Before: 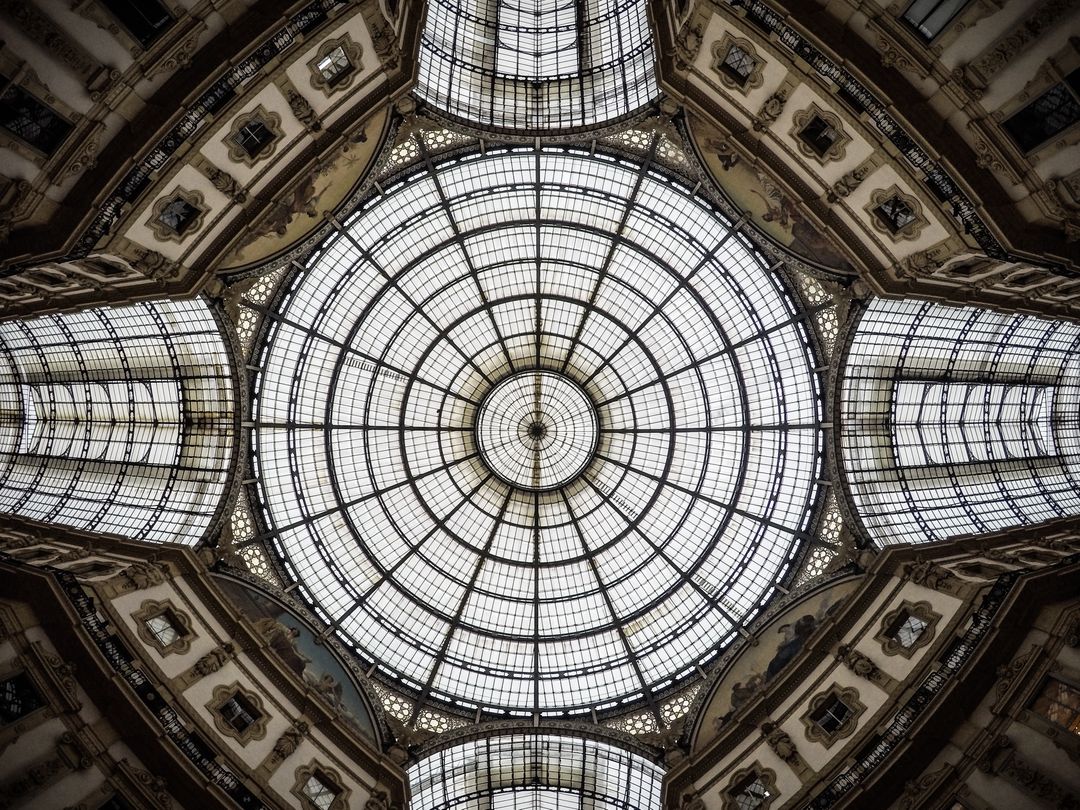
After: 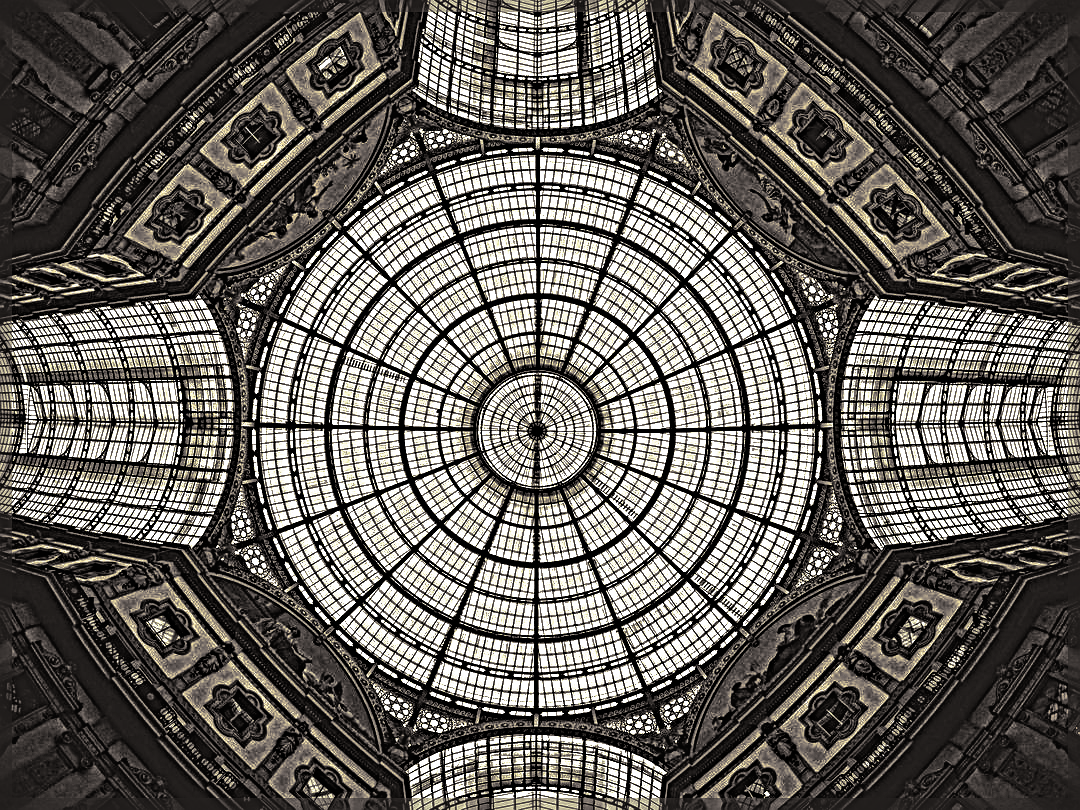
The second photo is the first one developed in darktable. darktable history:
tone curve #1: curves: ch0 [(0, 0) (0.003, 0.003) (0.011, 0.005) (0.025, 0.008) (0.044, 0.012) (0.069, 0.02) (0.1, 0.031) (0.136, 0.047) (0.177, 0.088) (0.224, 0.141) (0.277, 0.222) (0.335, 0.32) (0.399, 0.425) (0.468, 0.524) (0.543, 0.623) (0.623, 0.716) (0.709, 0.796) (0.801, 0.88) (0.898, 0.959) (1, 1)], preserve colors none
tone curve "1": curves: ch0 [(0, 0) (0.91, 0.76) (0.997, 0.913)], color space Lab, linked channels, preserve colors none
local contrast #1: highlights 100%, shadows 100%, detail 144%, midtone range 0.45
local contrast "1": mode bilateral grid, contrast 20, coarseness 3, detail 300%, midtone range 0.2 | blend: blend mode normal, opacity 27%; mask: uniform (no mask)
exposure #1: black level correction -0.1, compensate highlight preservation false
exposure "1": black level correction -0.03, compensate highlight preservation false
color correction: highlights b* 3
split-toning: shadows › hue 26°, shadows › saturation 0.09, highlights › hue 40°, highlights › saturation 0.18, balance -63, compress 0% | blend: blend mode normal, opacity 36%; mask: uniform (no mask)
velvia: on, module defaults
color balance: mode lift, gamma, gain (sRGB), lift [1, 0.69, 1, 1], gamma [1, 1.482, 1, 1], gain [1, 1, 1, 0.802]
sharpen #1: radius 6.3, amount 1.8, threshold 0 | blend: blend mode normal, opacity 50%; mask: uniform (no mask)
sharpen "1": radius 6.3, amount 1.8, threshold 0 | blend: blend mode normal, opacity 27%; mask: uniform (no mask)
